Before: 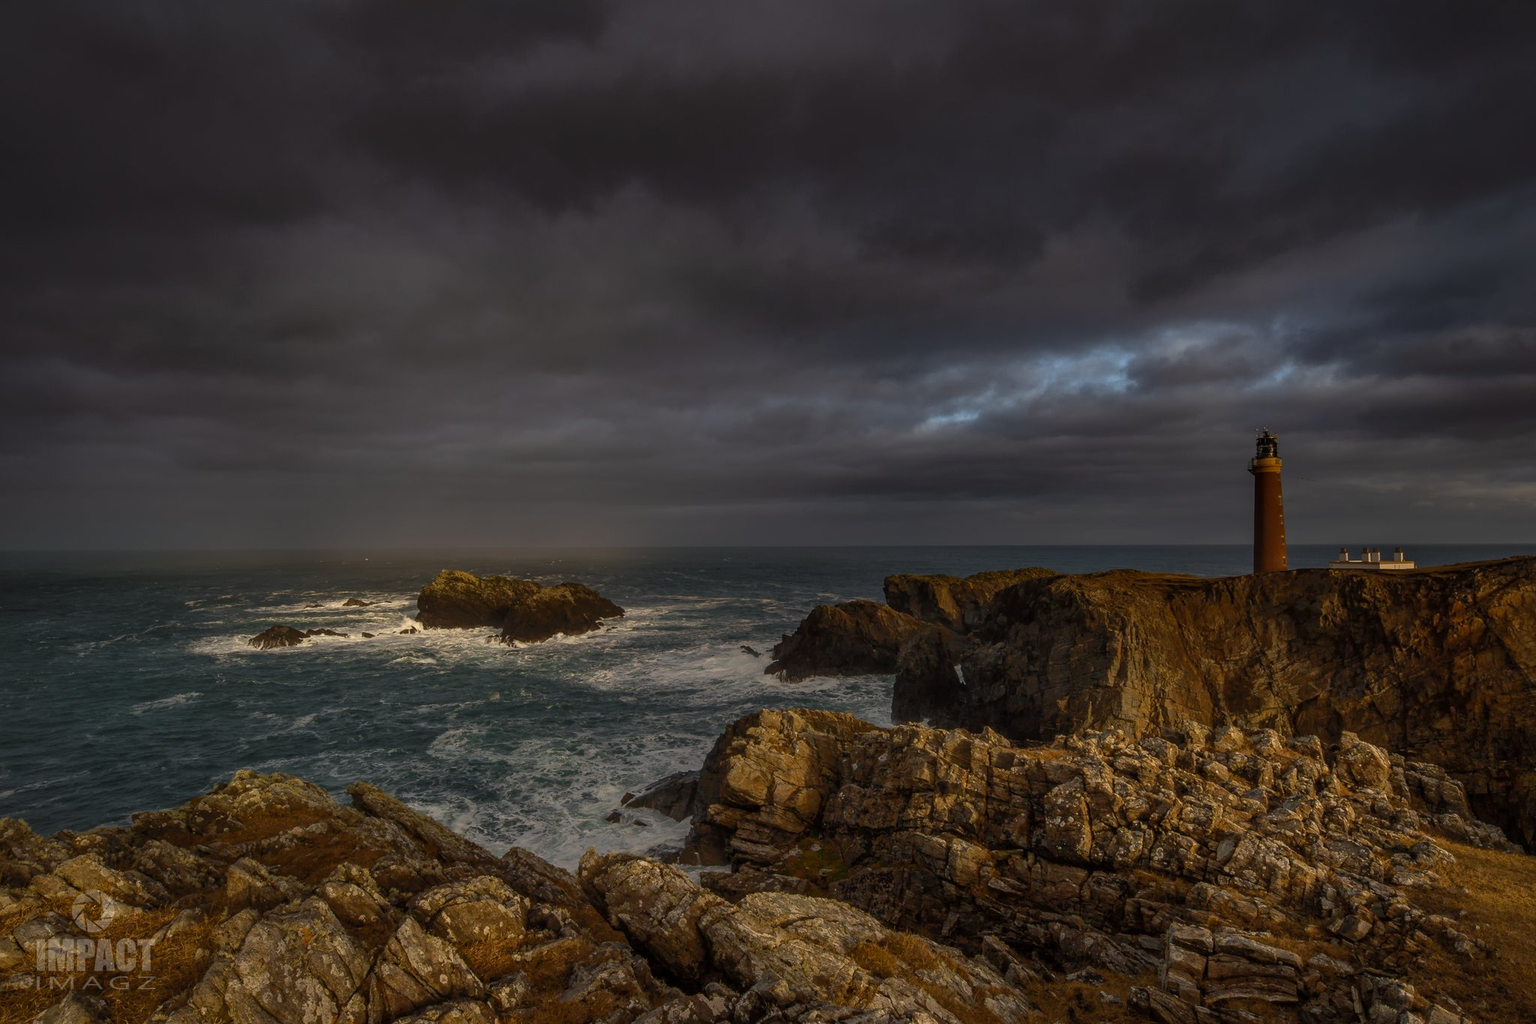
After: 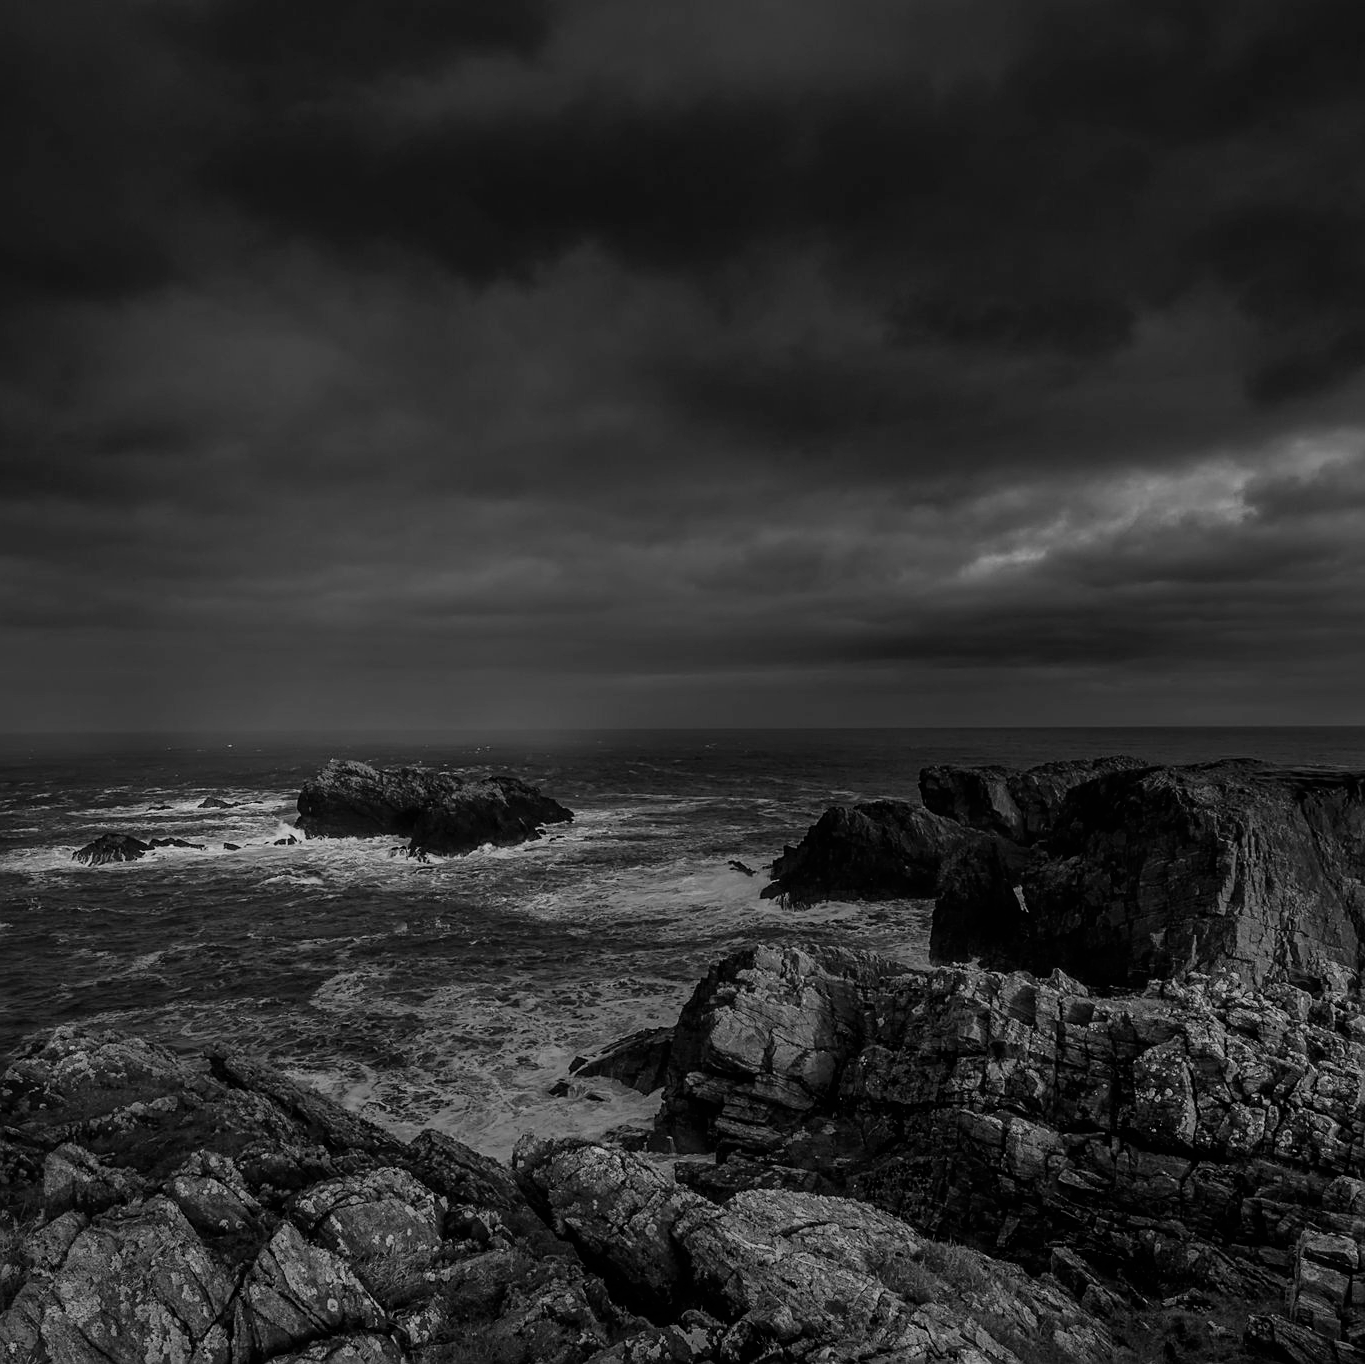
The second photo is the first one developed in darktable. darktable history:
sharpen: on, module defaults
filmic rgb: black relative exposure -7.15 EV, white relative exposure 5.36 EV, hardness 3.02, color science v6 (2022)
monochrome: on, module defaults
crop and rotate: left 12.673%, right 20.66%
